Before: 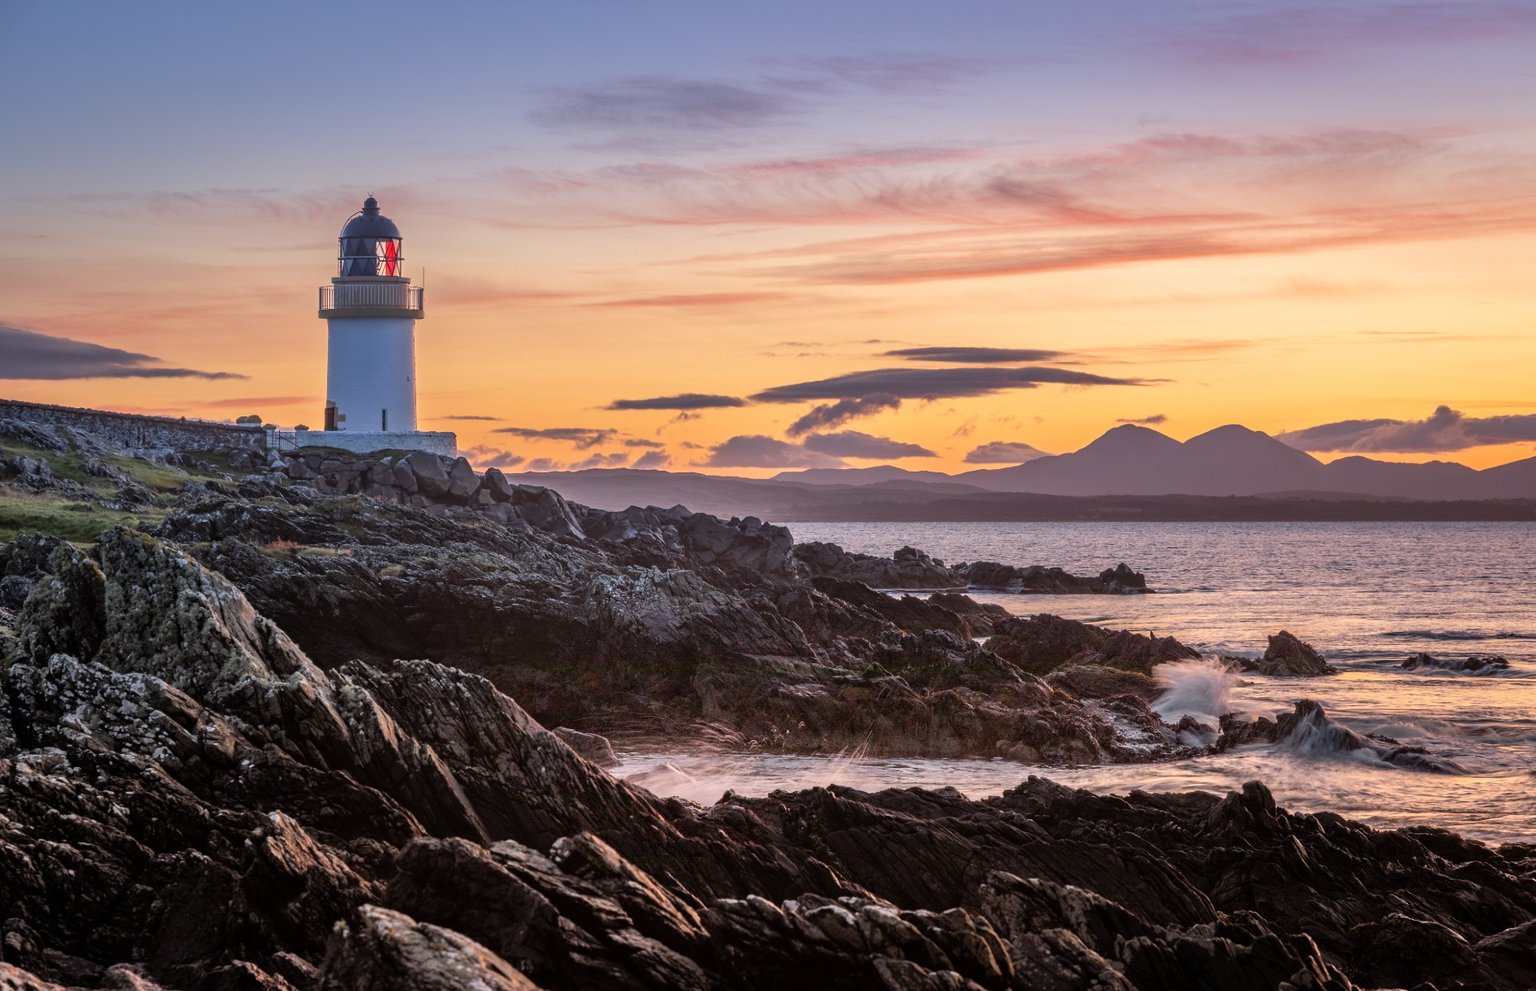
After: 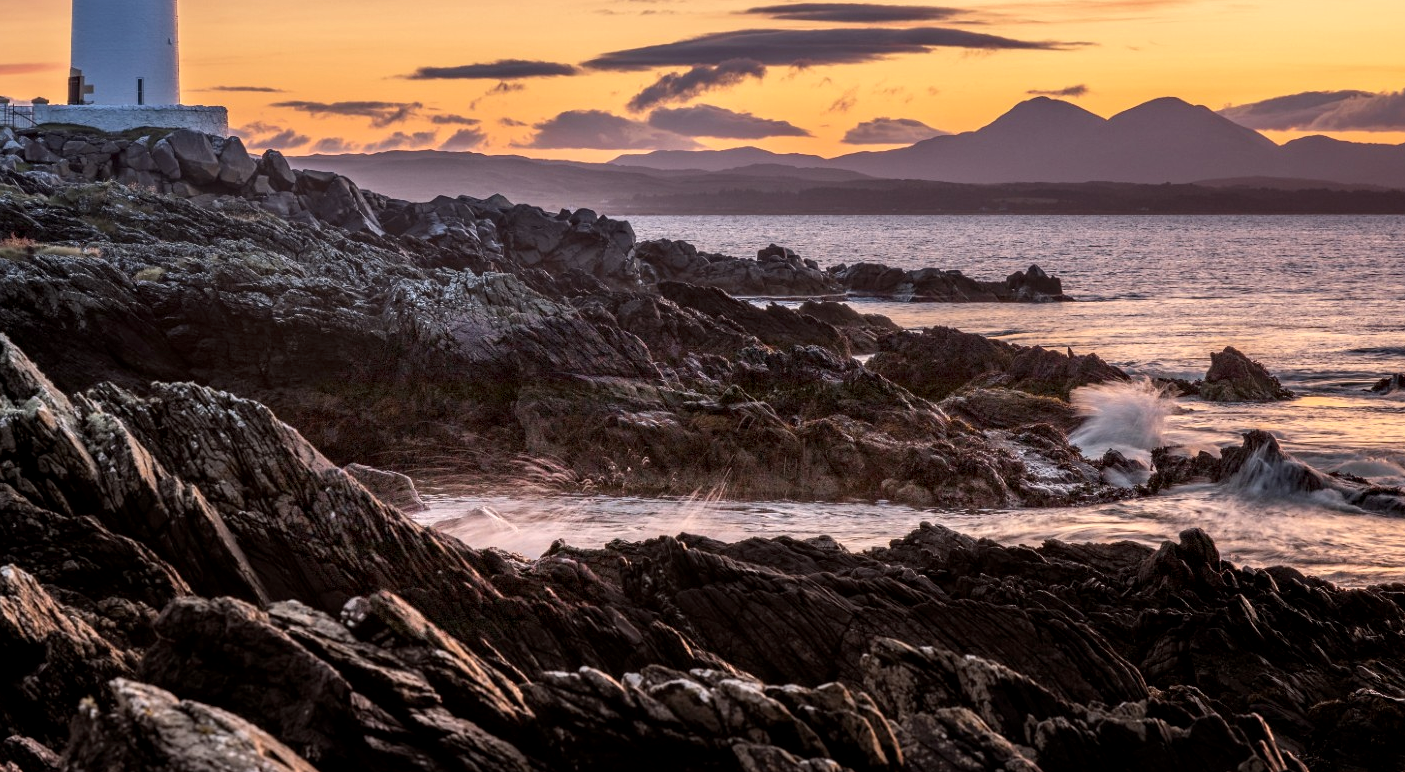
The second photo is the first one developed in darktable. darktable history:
crop and rotate: left 17.509%, top 34.753%, right 6.951%, bottom 0.89%
local contrast: highlights 30%, shadows 75%, midtone range 0.748
